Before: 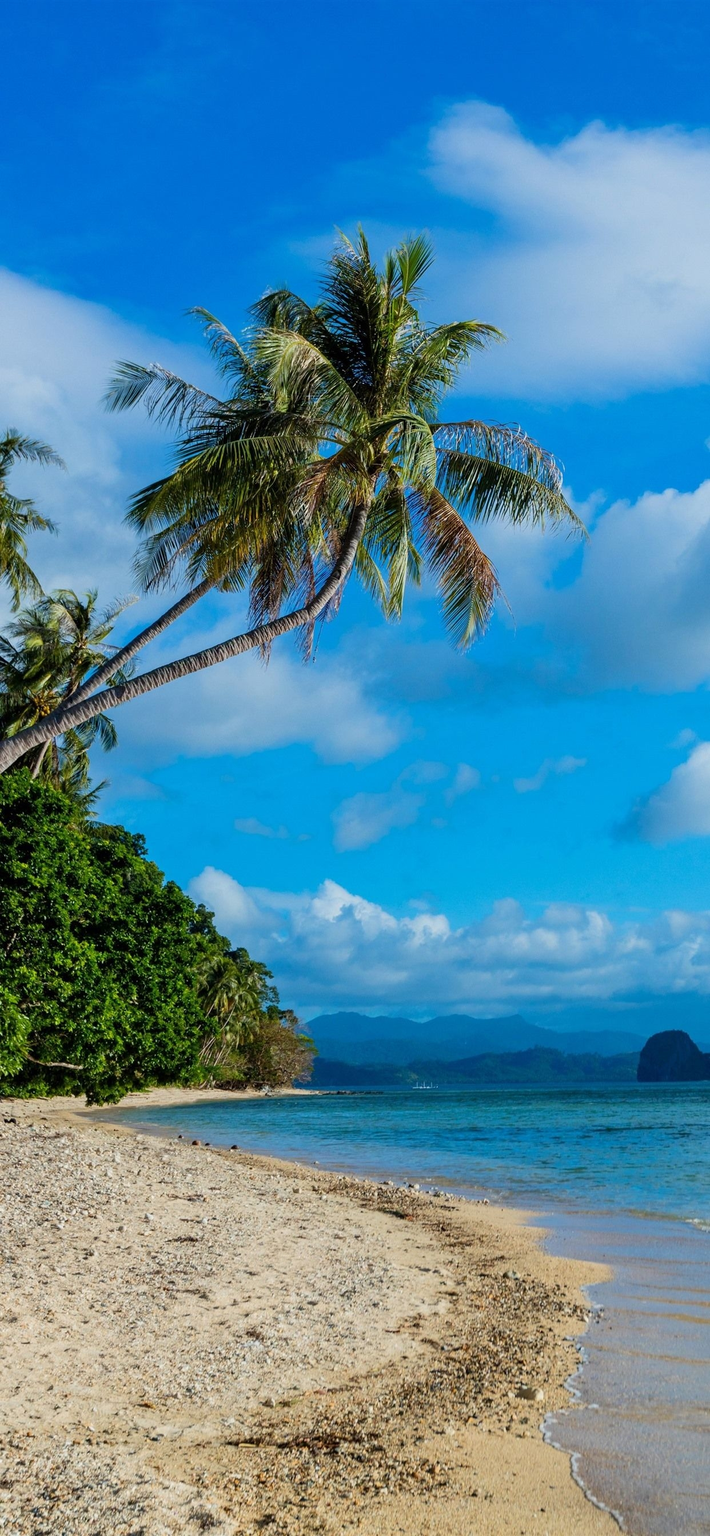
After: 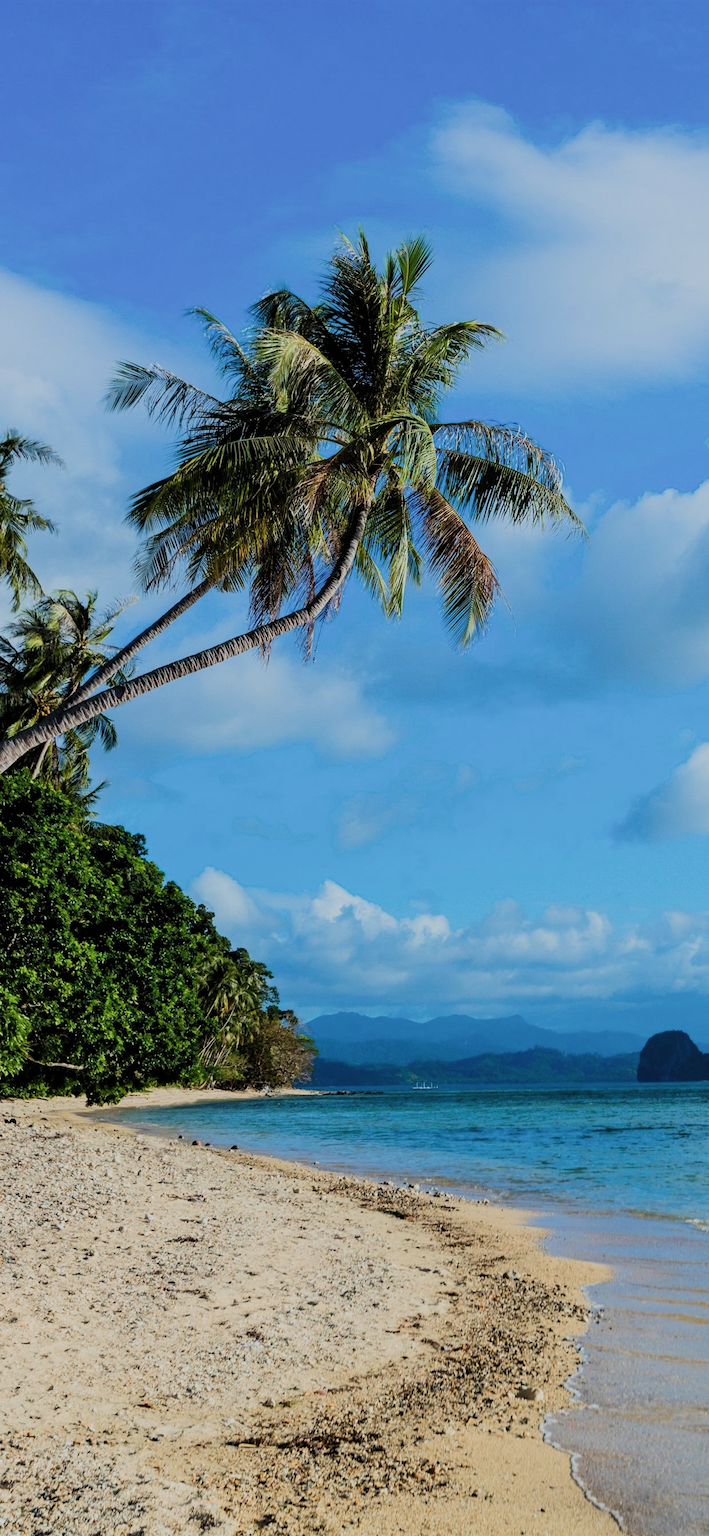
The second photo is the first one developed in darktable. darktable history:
filmic rgb: black relative exposure -7.49 EV, white relative exposure 4.99 EV, threshold 2.97 EV, hardness 3.34, contrast 1.298, color science v5 (2021), contrast in shadows safe, contrast in highlights safe, enable highlight reconstruction true
